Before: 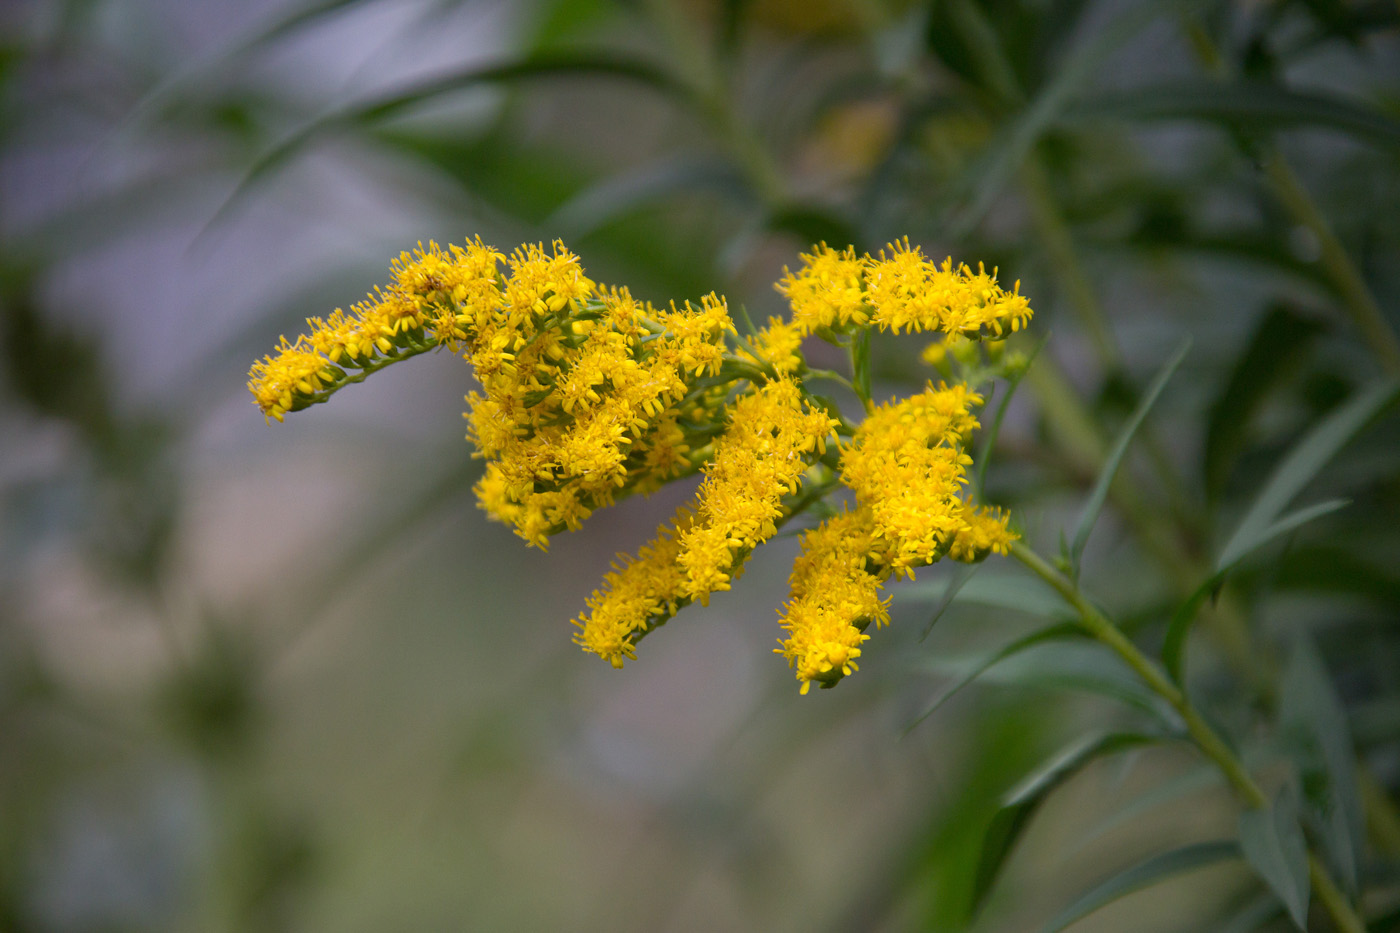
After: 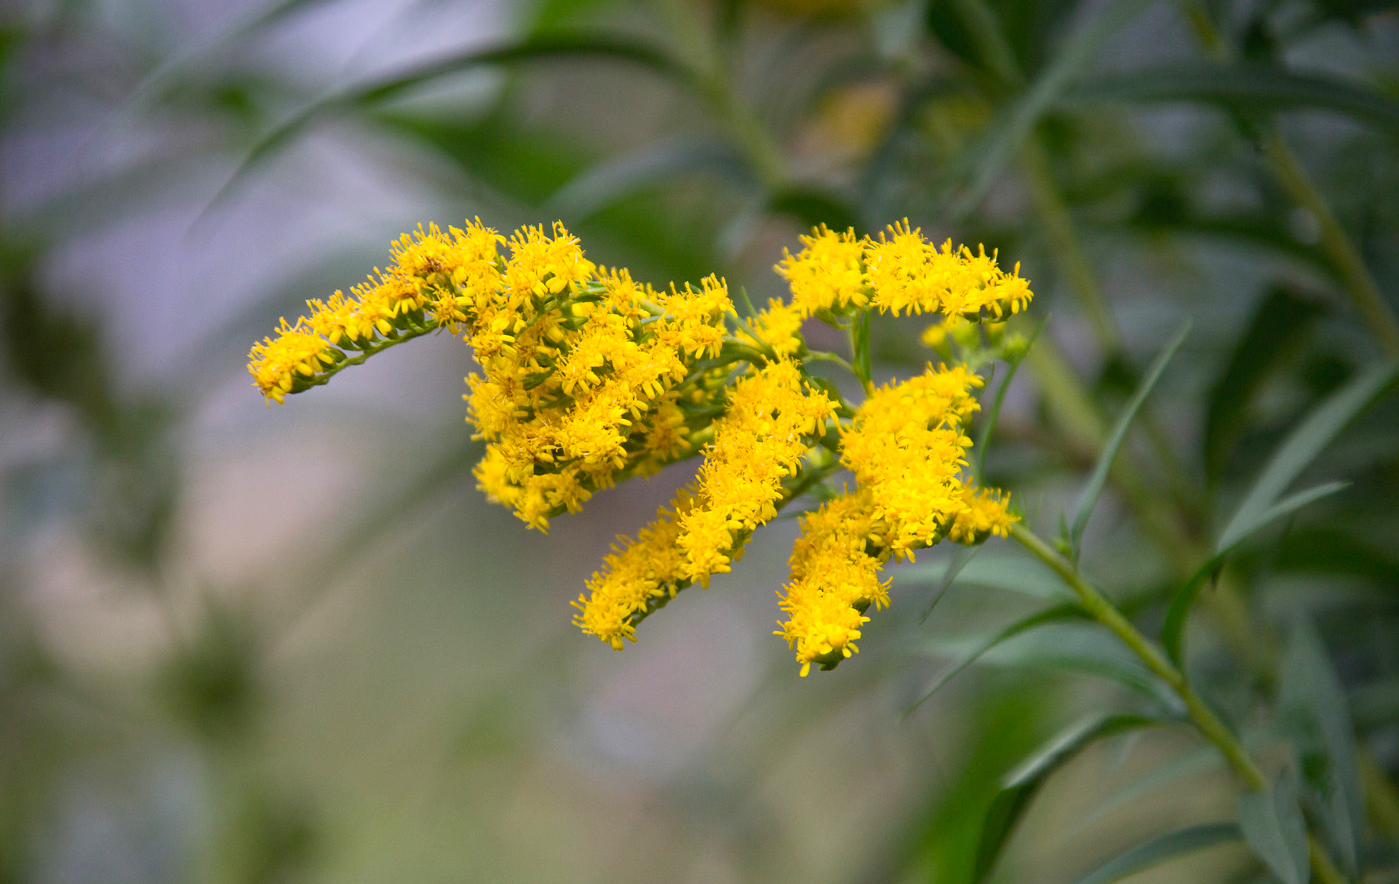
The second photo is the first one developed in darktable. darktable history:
crop and rotate: top 1.958%, bottom 3.257%
contrast brightness saturation: contrast 0.197, brightness 0.159, saturation 0.227
